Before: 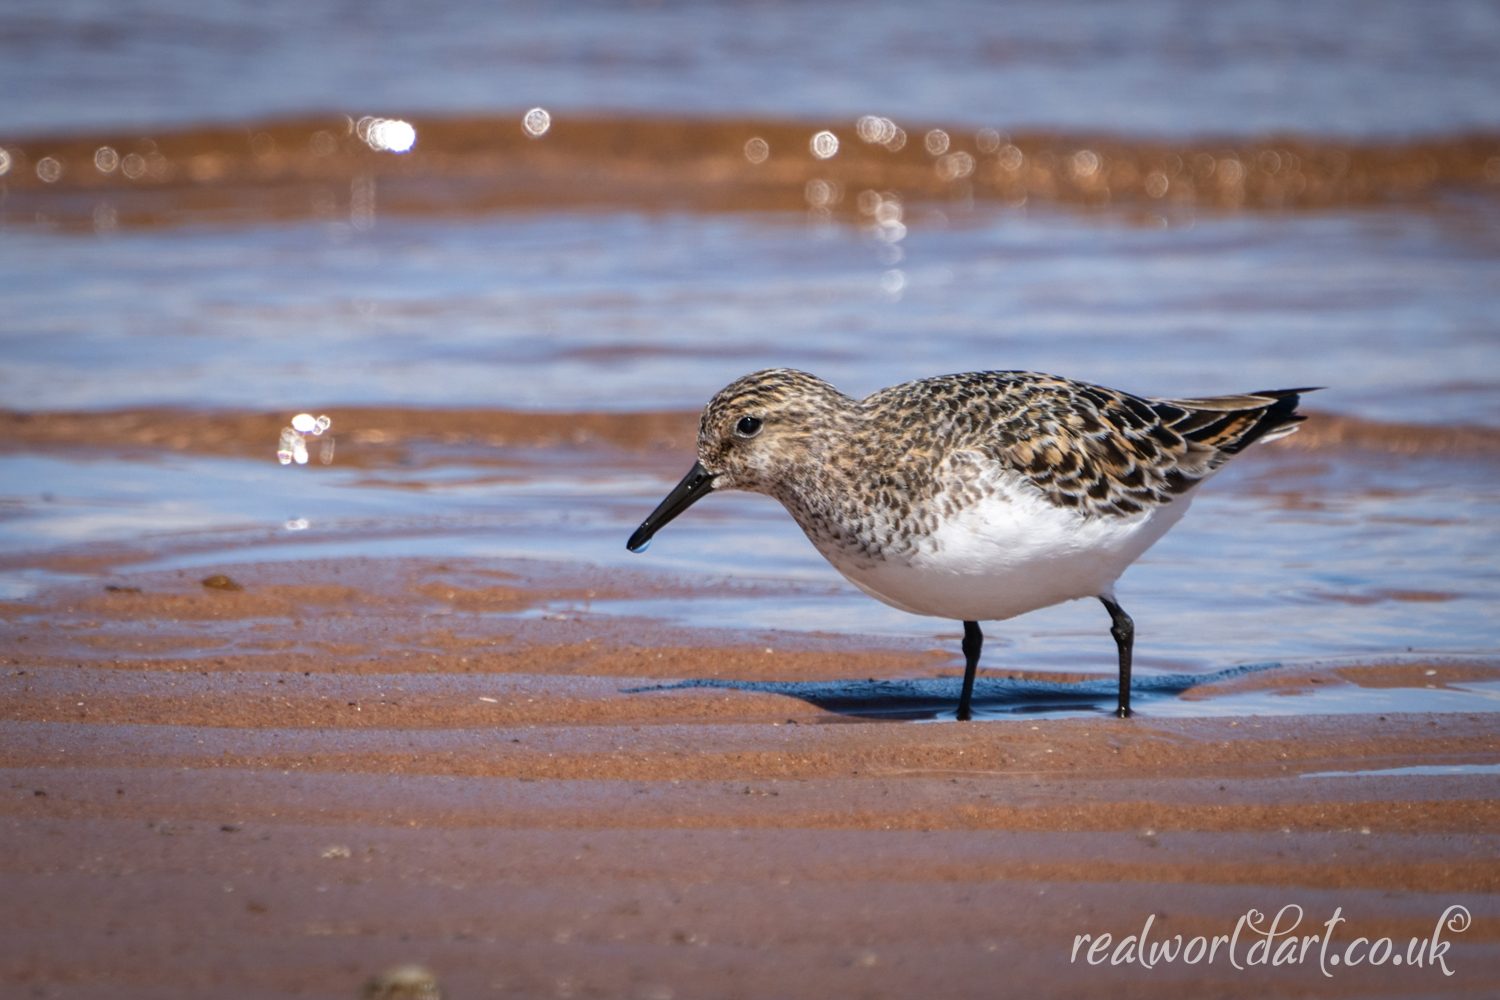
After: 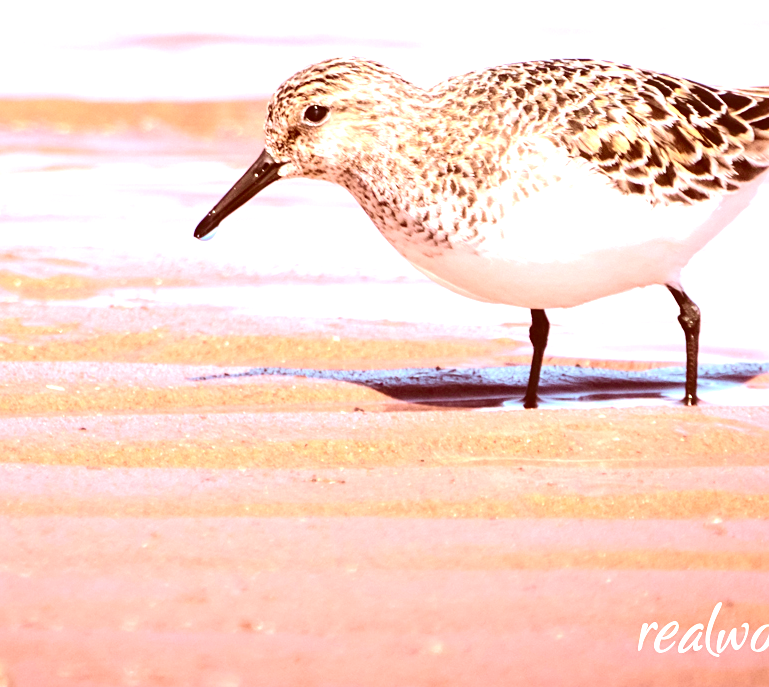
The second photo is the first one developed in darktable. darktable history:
exposure: black level correction 0, exposure 2.096 EV, compensate highlight preservation false
tone curve: curves: ch0 [(0, 0.087) (0.175, 0.178) (0.466, 0.498) (0.715, 0.764) (1, 0.961)]; ch1 [(0, 0) (0.437, 0.398) (0.476, 0.466) (0.505, 0.505) (0.534, 0.544) (0.612, 0.605) (0.641, 0.643) (1, 1)]; ch2 [(0, 0) (0.359, 0.379) (0.427, 0.453) (0.489, 0.495) (0.531, 0.534) (0.579, 0.579) (1, 1)], color space Lab, independent channels, preserve colors none
velvia: on, module defaults
color balance rgb: perceptual saturation grading › global saturation 25.009%, global vibrance 20%
color correction: highlights a* 9.07, highlights b* 8.85, shadows a* 39.23, shadows b* 39.66, saturation 0.768
sharpen: amount 0.2
contrast brightness saturation: contrast 0.112, saturation -0.174
crop and rotate: left 28.872%, top 31.221%, right 19.823%
